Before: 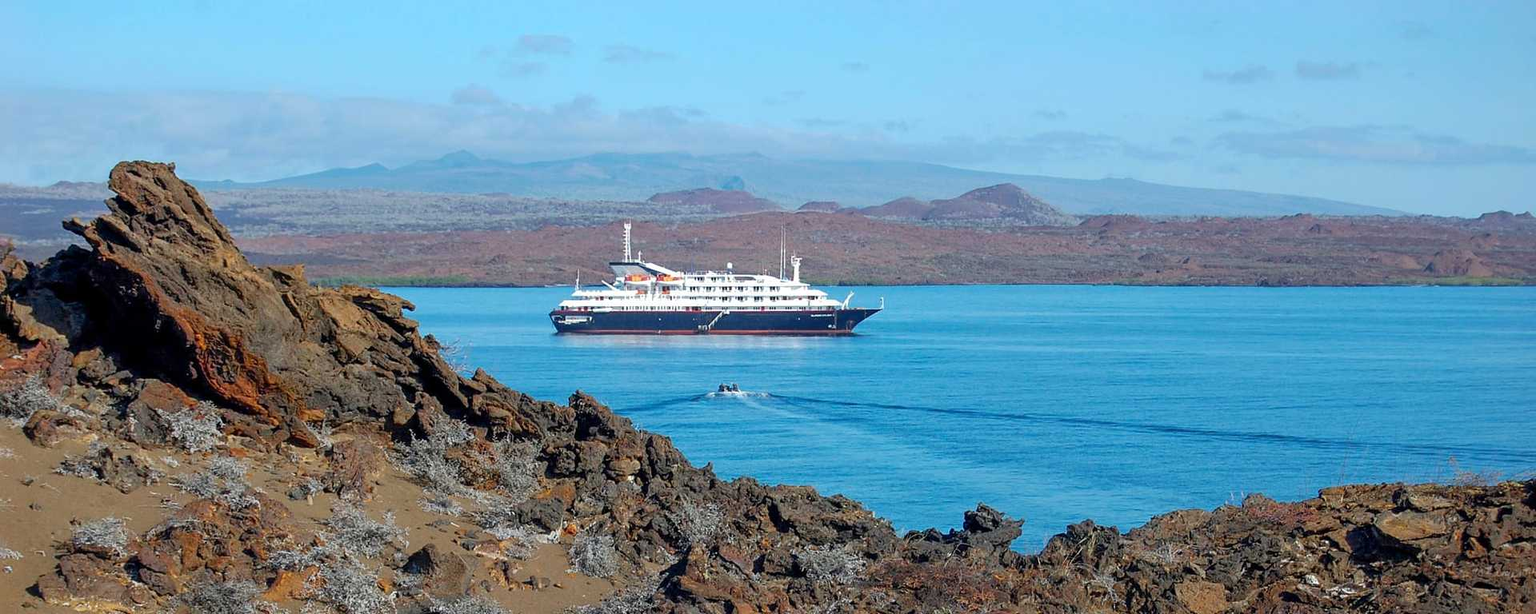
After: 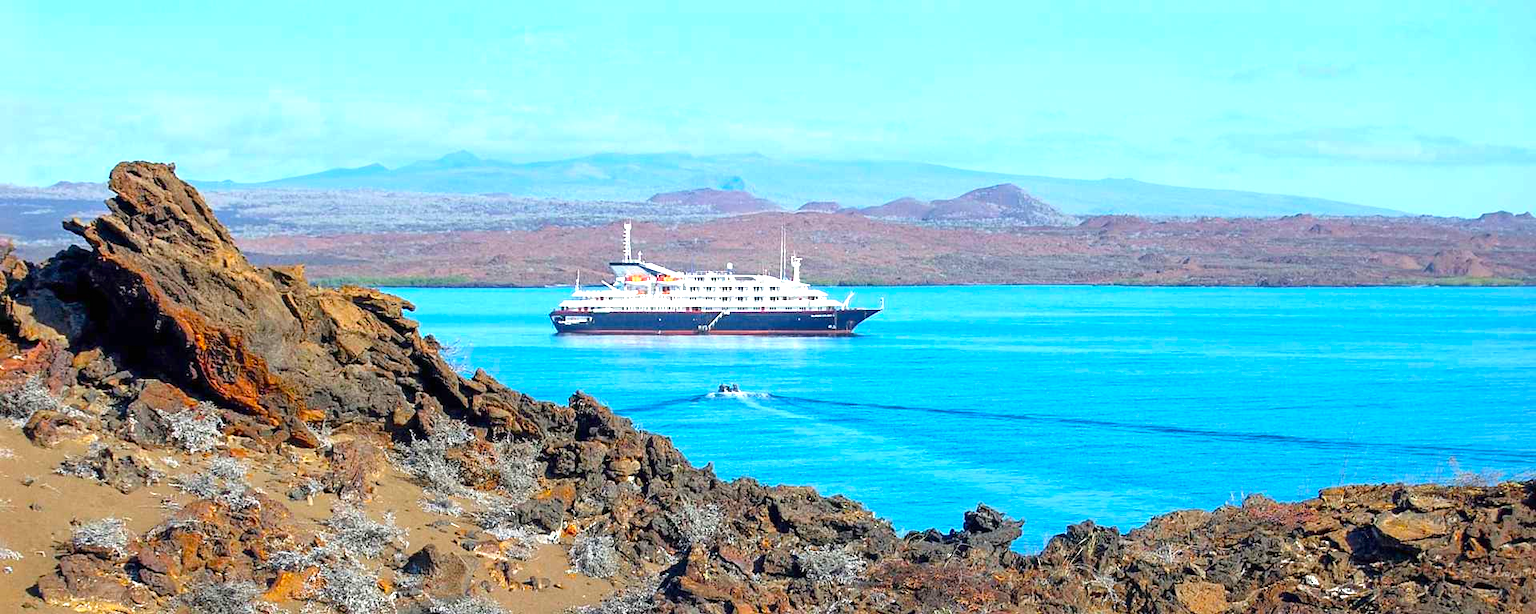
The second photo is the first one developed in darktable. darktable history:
color balance: output saturation 120%
exposure: black level correction 0, exposure 0.9 EV, compensate highlight preservation false
